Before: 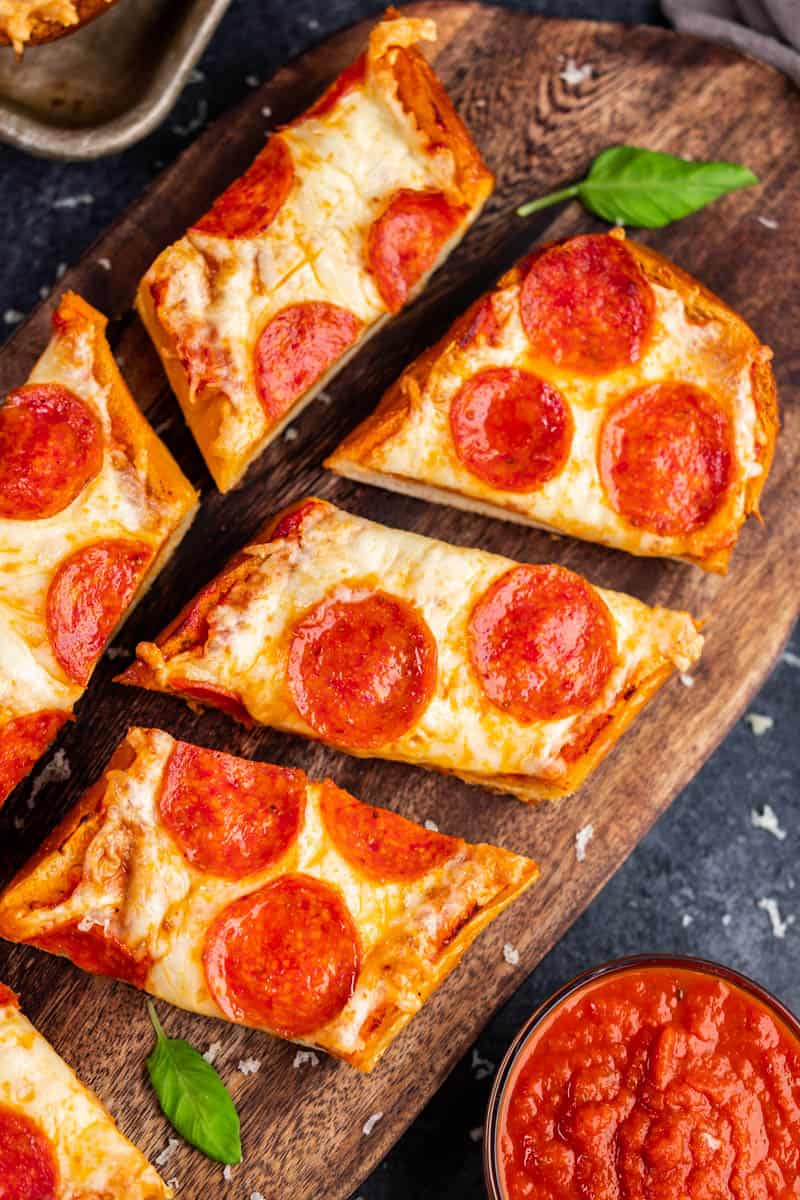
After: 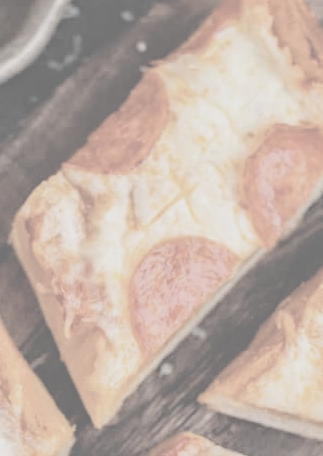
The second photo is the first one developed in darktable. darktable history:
exposure: exposure -0.153 EV, compensate highlight preservation false
haze removal: compatibility mode true, adaptive false
crop: left 15.722%, top 5.434%, right 43.819%, bottom 56.502%
contrast brightness saturation: contrast -0.322, brightness 0.737, saturation -0.785
